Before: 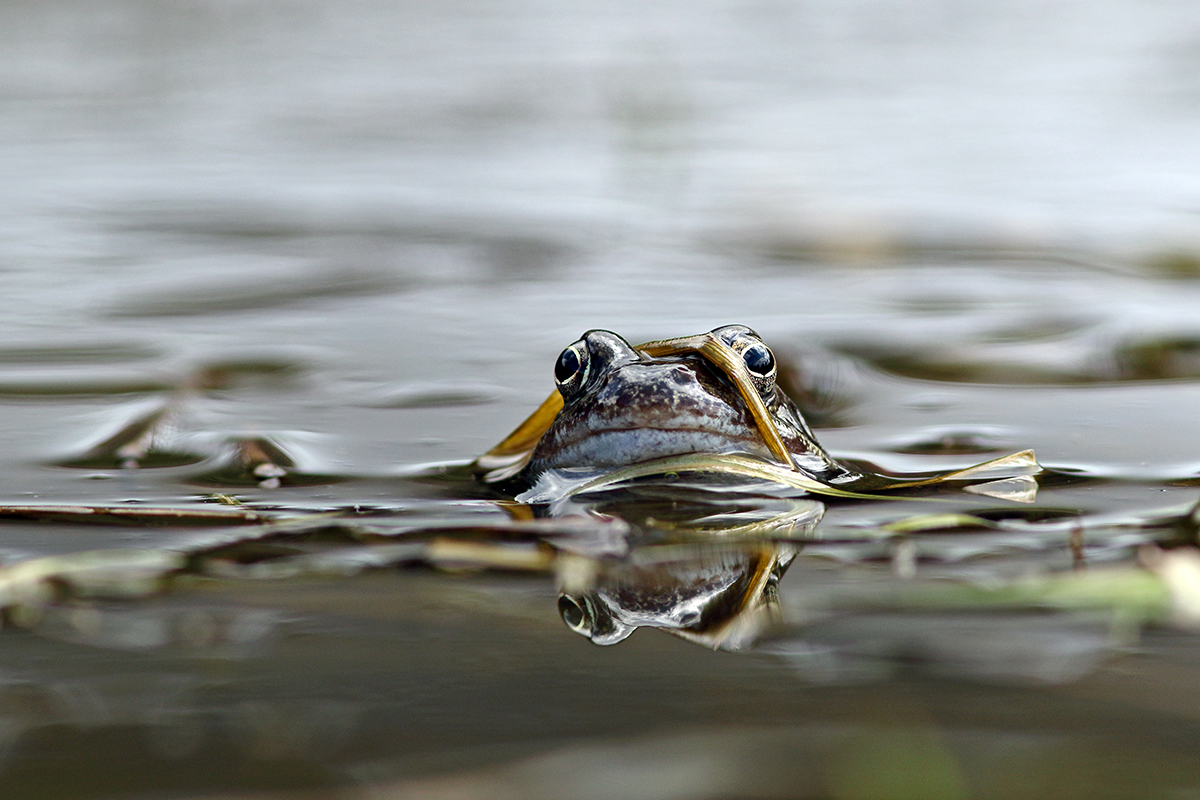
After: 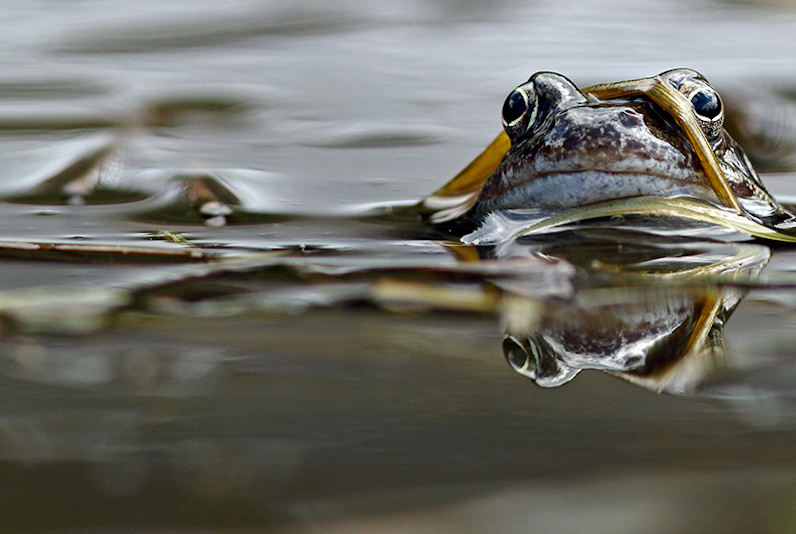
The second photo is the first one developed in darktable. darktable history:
crop and rotate: angle -0.69°, left 3.658%, top 31.938%, right 28.772%
exposure: compensate exposure bias true, compensate highlight preservation false
color zones: curves: ch0 [(0, 0.444) (0.143, 0.442) (0.286, 0.441) (0.429, 0.441) (0.571, 0.441) (0.714, 0.441) (0.857, 0.442) (1, 0.444)]
